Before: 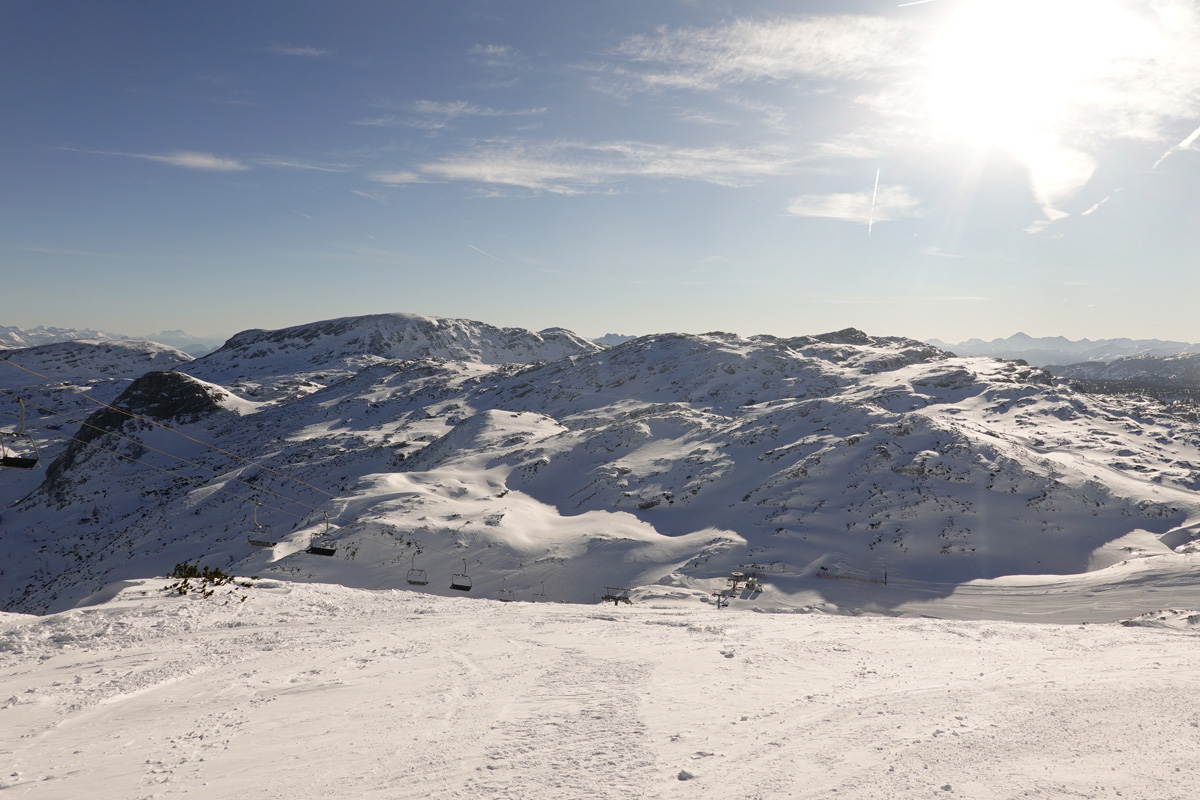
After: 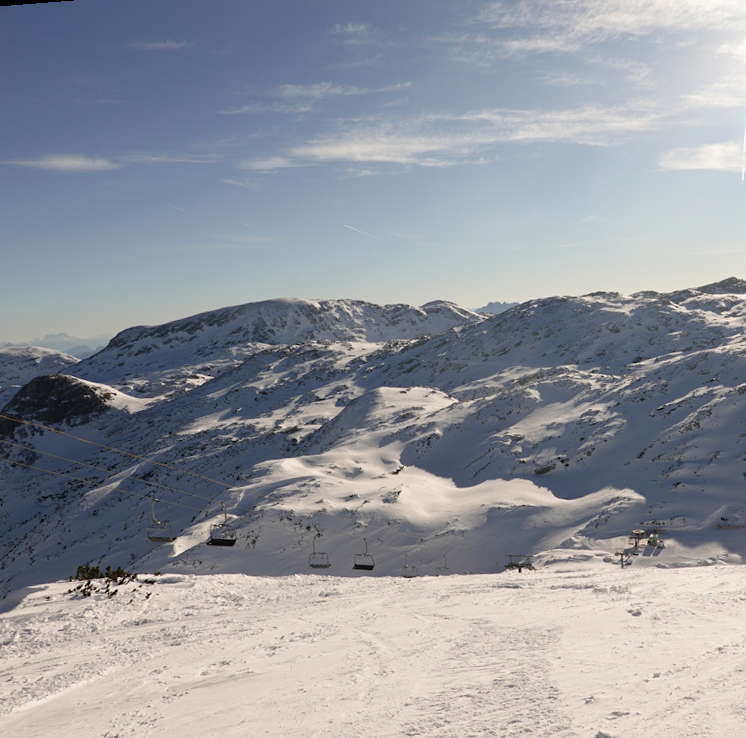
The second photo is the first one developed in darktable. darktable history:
tone equalizer: on, module defaults
rotate and perspective: rotation -4.57°, crop left 0.054, crop right 0.944, crop top 0.087, crop bottom 0.914
crop and rotate: left 6.617%, right 26.717%
